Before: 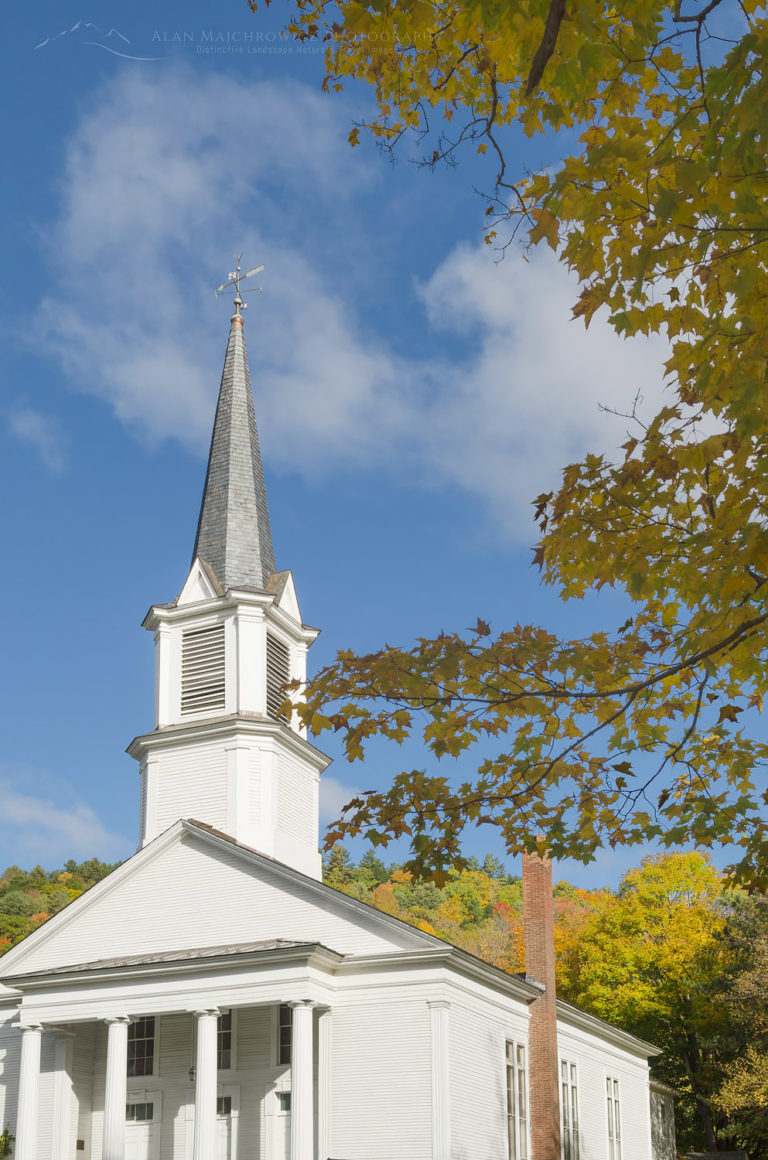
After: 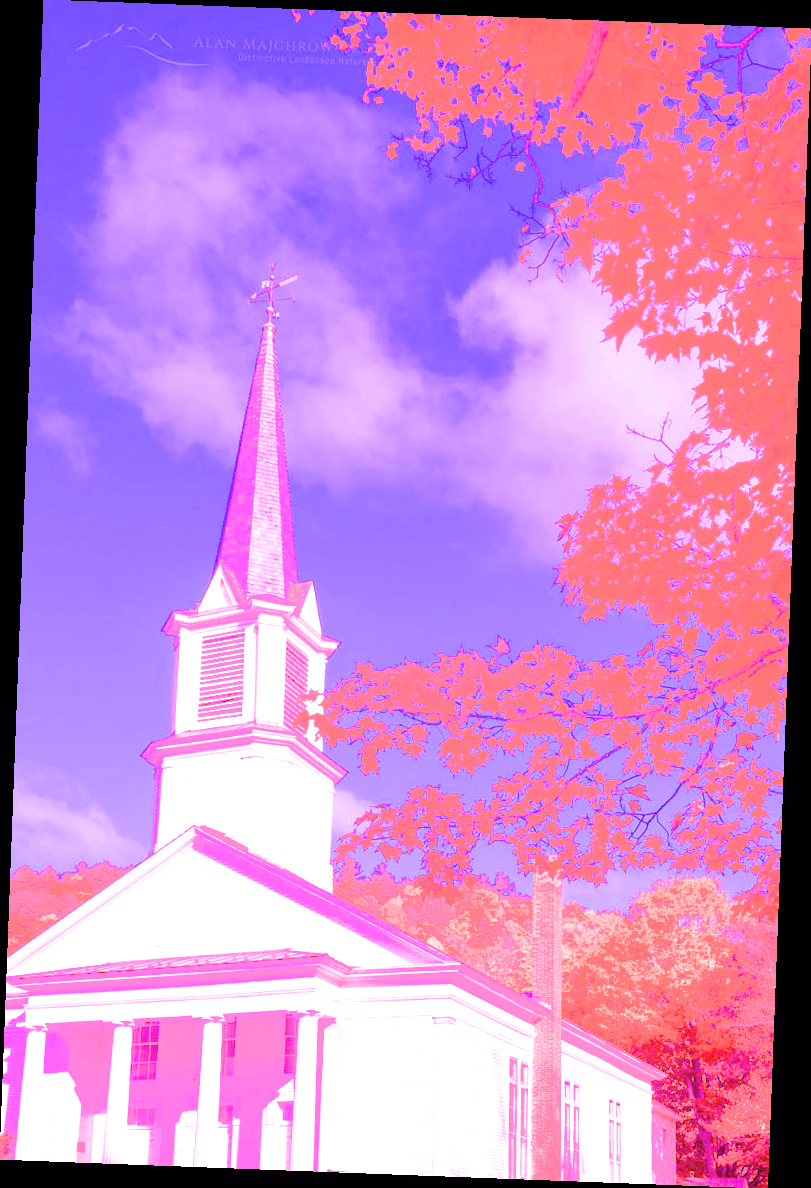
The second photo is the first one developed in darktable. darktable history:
white balance: red 8, blue 8
filmic rgb: black relative exposure -6.15 EV, white relative exposure 6.96 EV, hardness 2.23, color science v6 (2022)
rotate and perspective: rotation 2.17°, automatic cropping off
